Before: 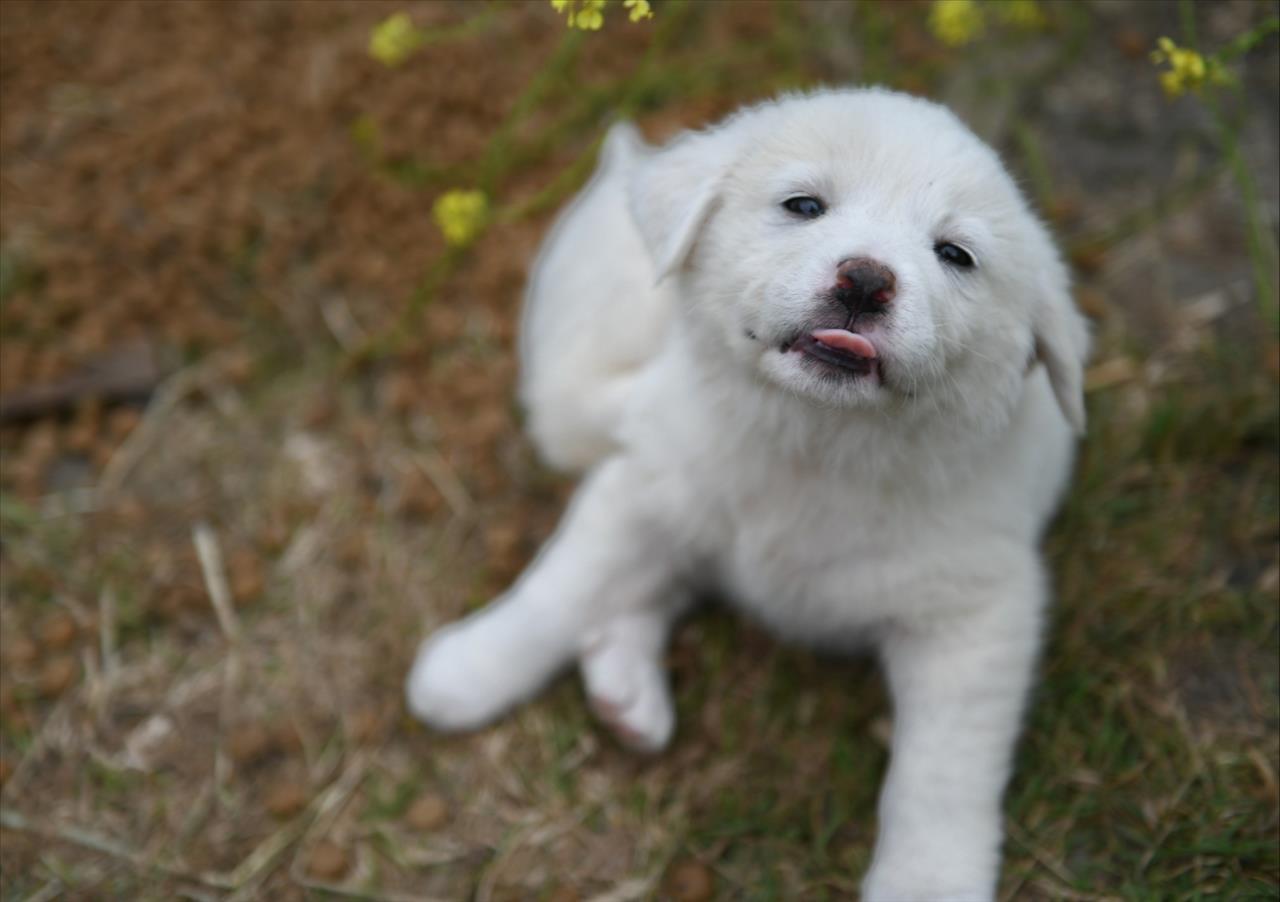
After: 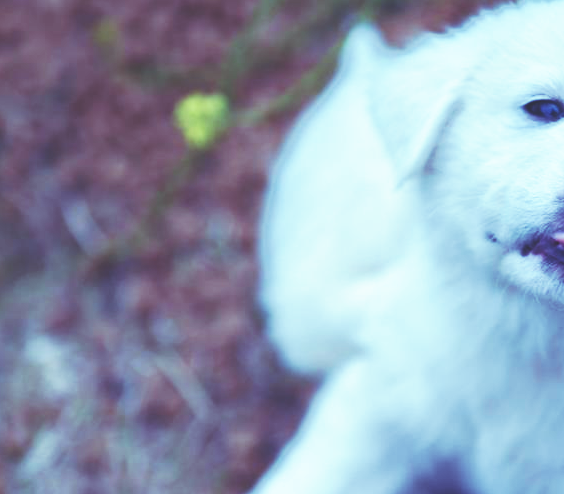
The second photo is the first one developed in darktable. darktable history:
base curve: curves: ch0 [(0, 0) (0.007, 0.004) (0.027, 0.03) (0.046, 0.07) (0.207, 0.54) (0.442, 0.872) (0.673, 0.972) (1, 1)], preserve colors none
white balance: red 0.978, blue 0.999
rgb curve: curves: ch0 [(0, 0.186) (0.314, 0.284) (0.576, 0.466) (0.805, 0.691) (0.936, 0.886)]; ch1 [(0, 0.186) (0.314, 0.284) (0.581, 0.534) (0.771, 0.746) (0.936, 0.958)]; ch2 [(0, 0.216) (0.275, 0.39) (1, 1)], mode RGB, independent channels, compensate middle gray true, preserve colors none
crop: left 20.248%, top 10.86%, right 35.675%, bottom 34.321%
